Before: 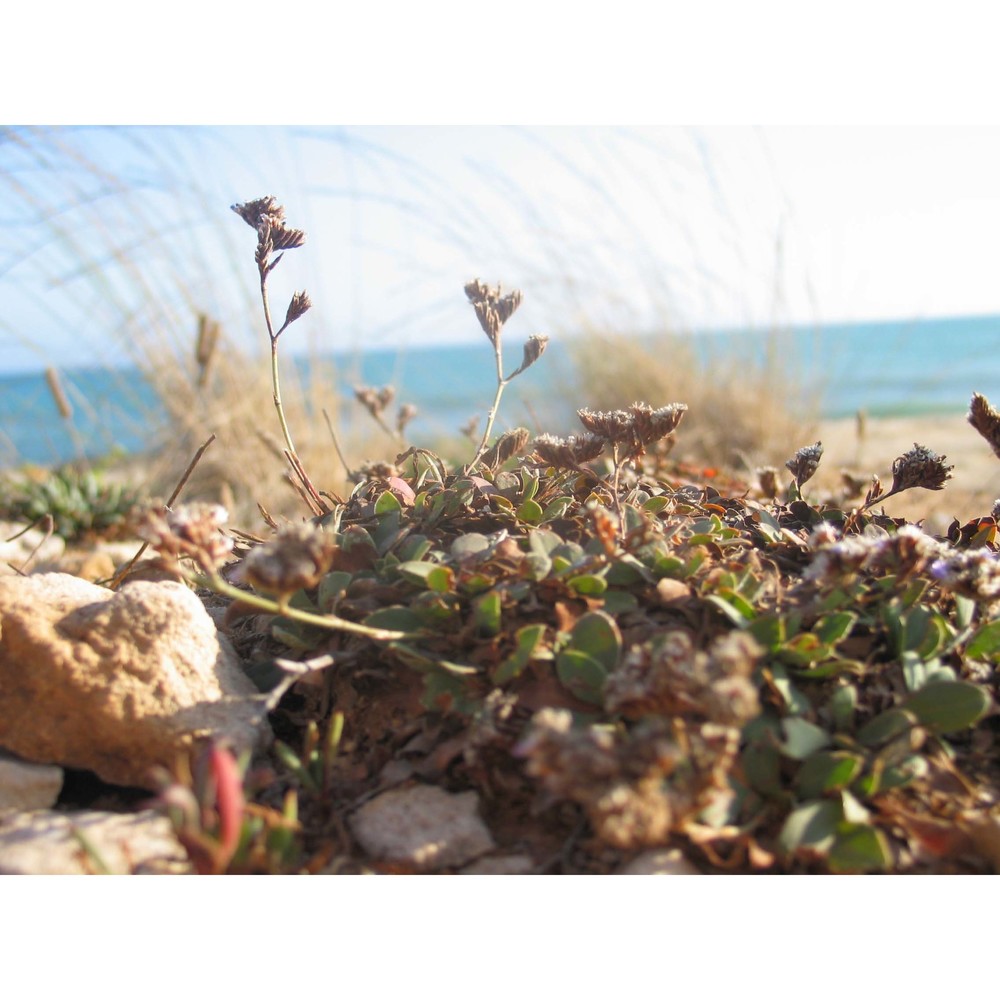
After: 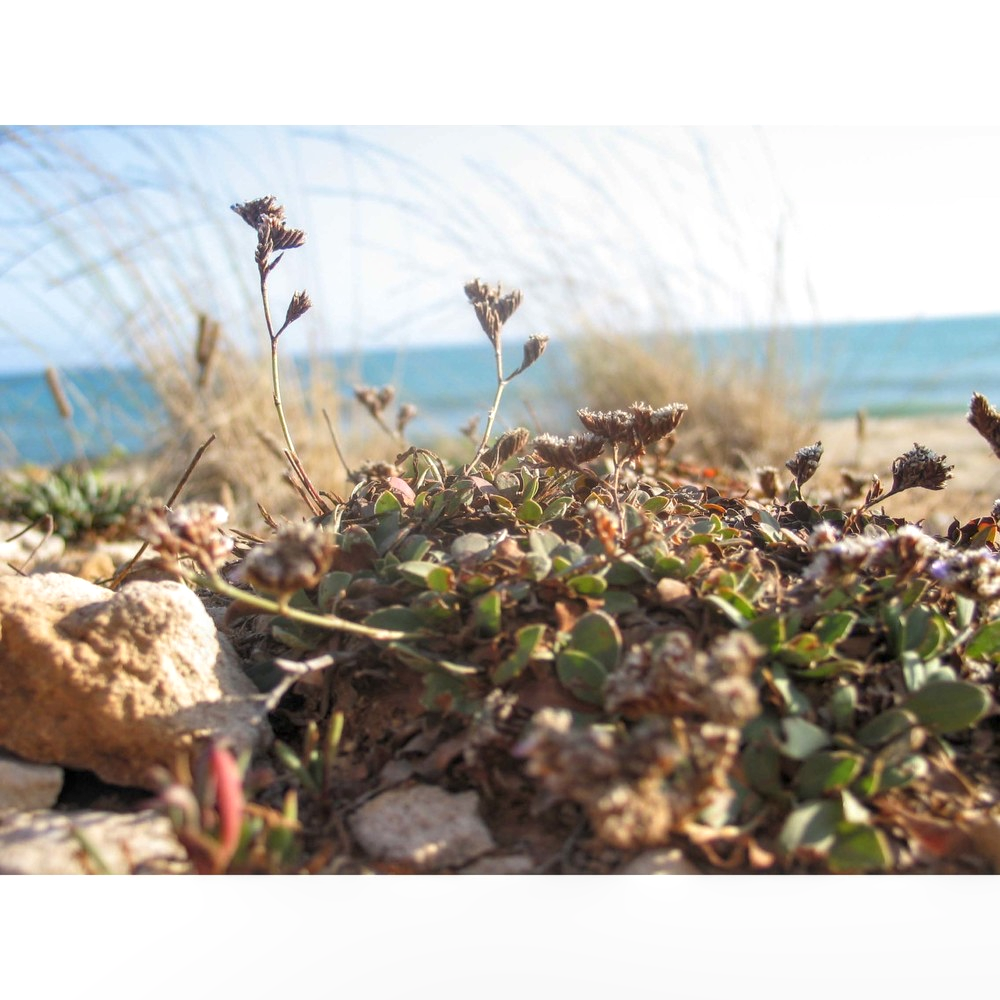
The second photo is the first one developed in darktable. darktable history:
local contrast: detail 130%
color balance rgb: perceptual saturation grading › global saturation 0.111%, global vibrance 3.675%
